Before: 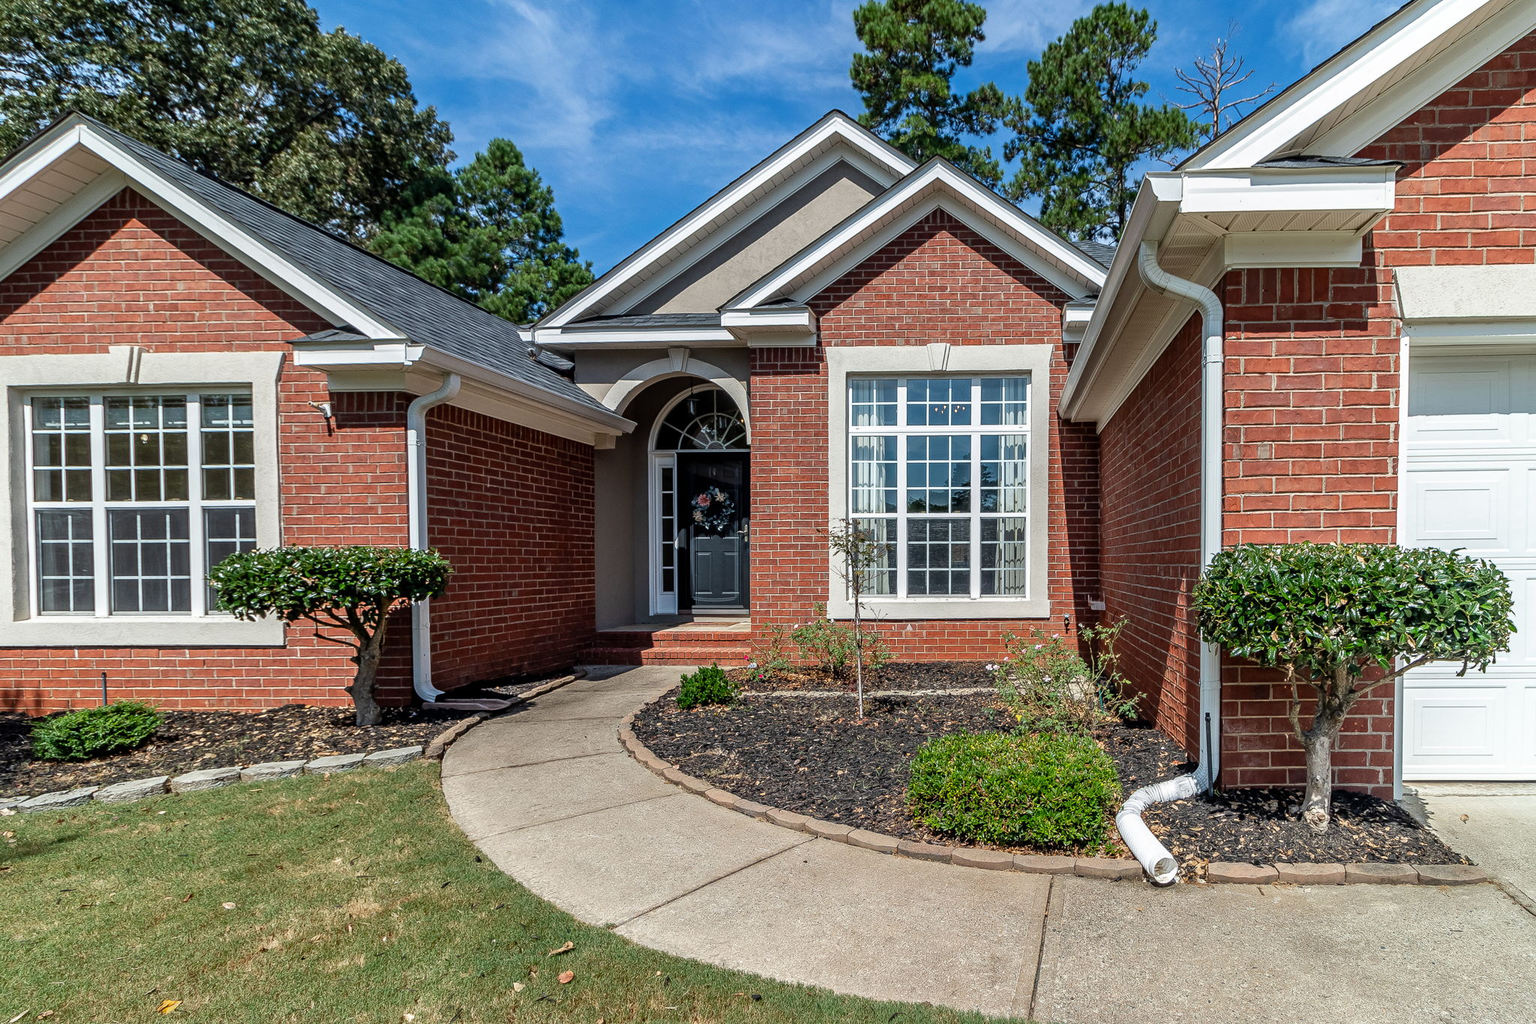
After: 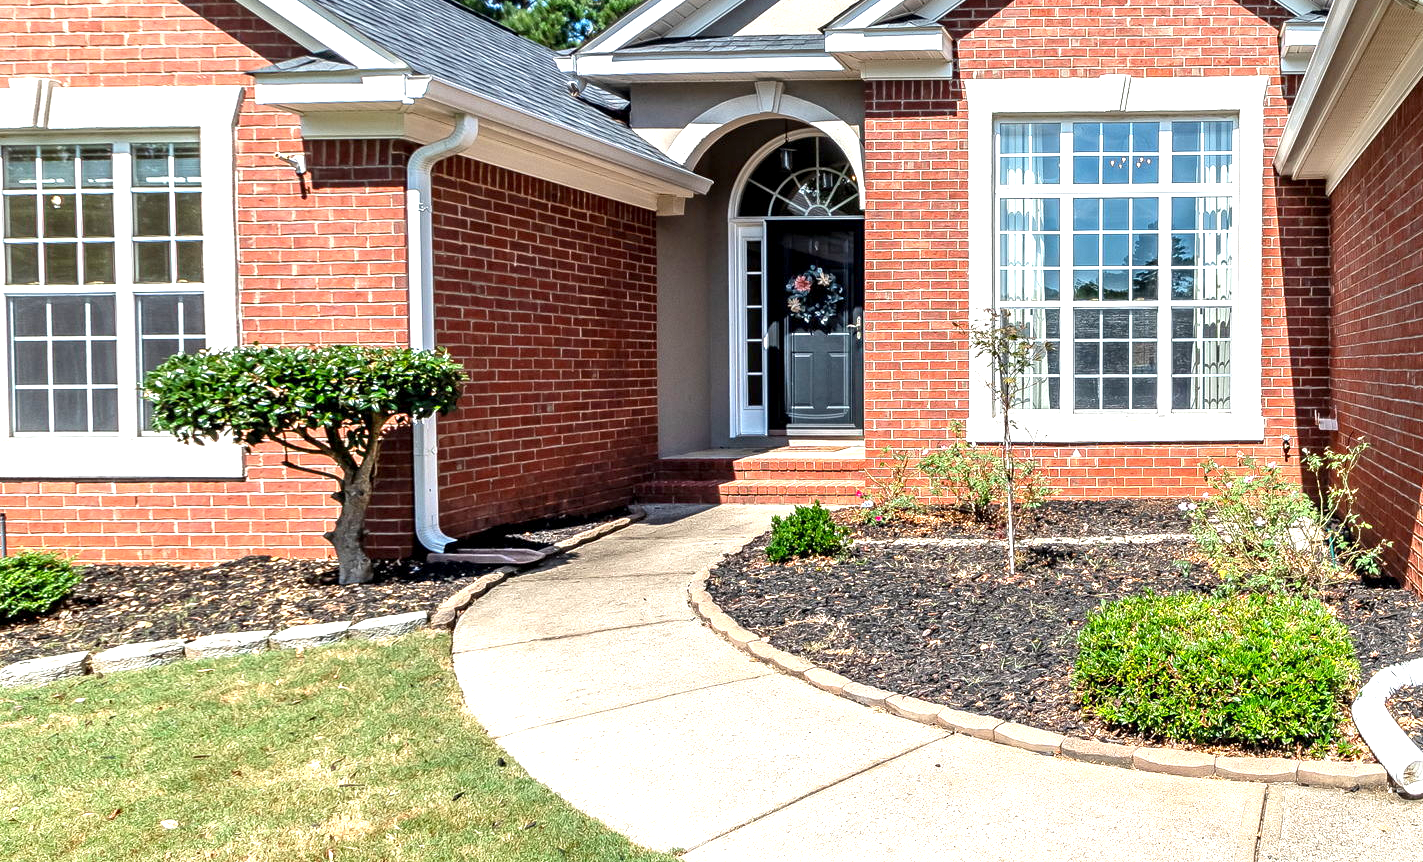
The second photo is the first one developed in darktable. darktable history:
exposure: black level correction 0.001, exposure 1.399 EV, compensate highlight preservation false
crop: left 6.678%, top 28.094%, right 23.802%, bottom 8.709%
